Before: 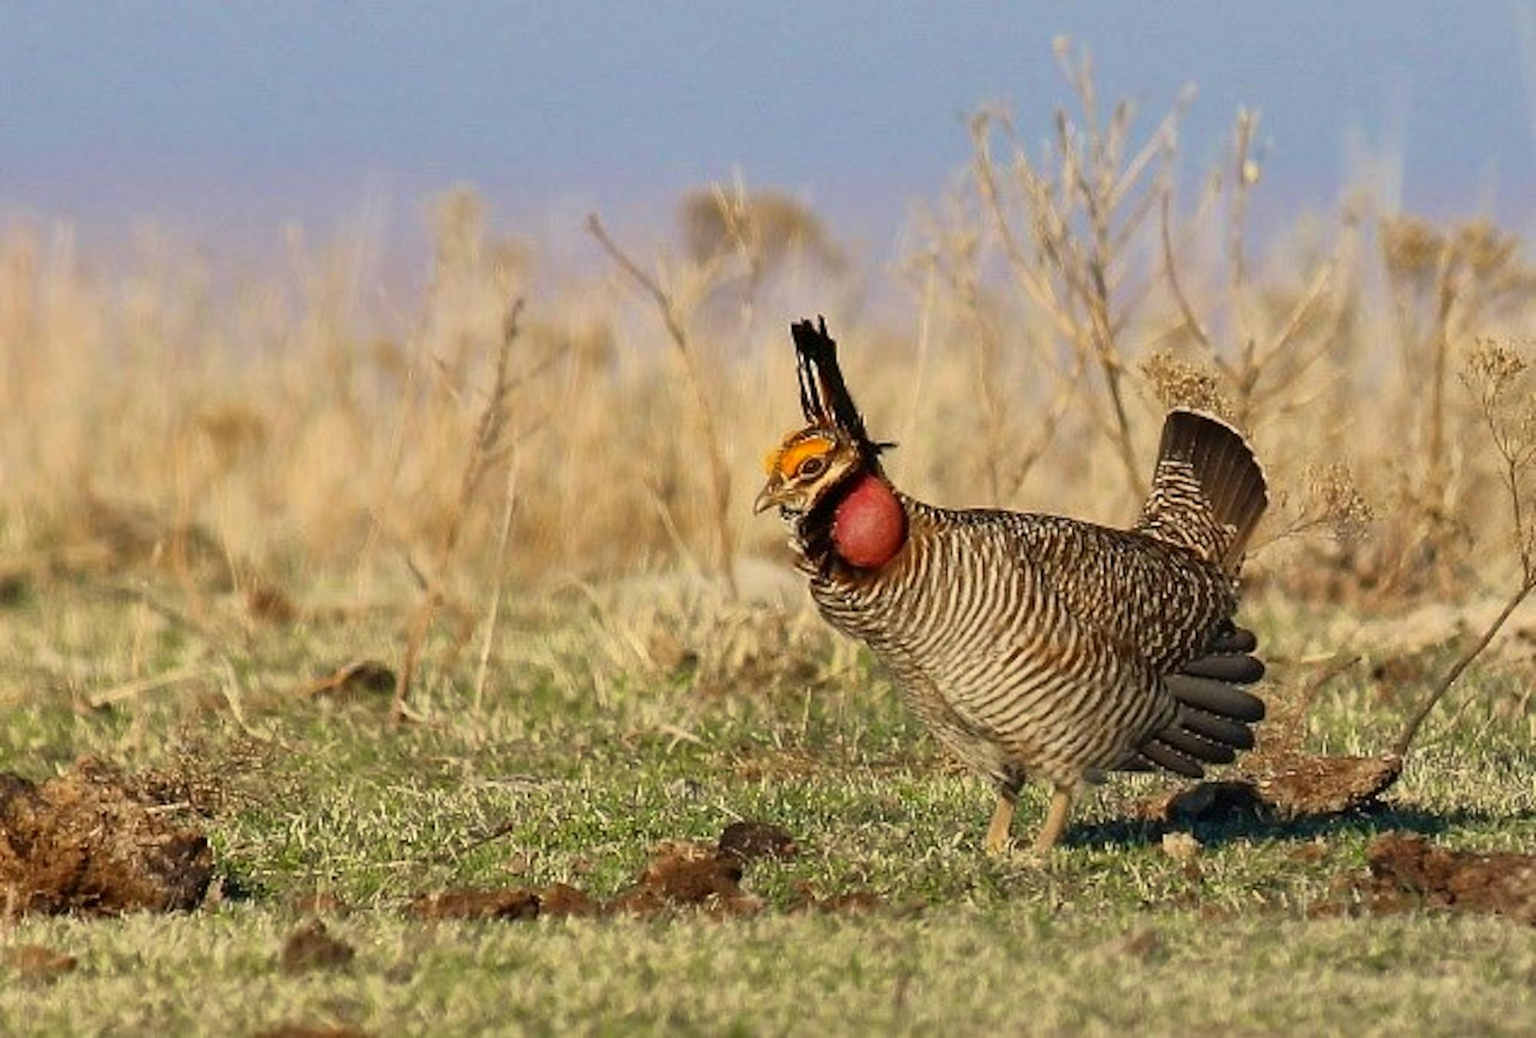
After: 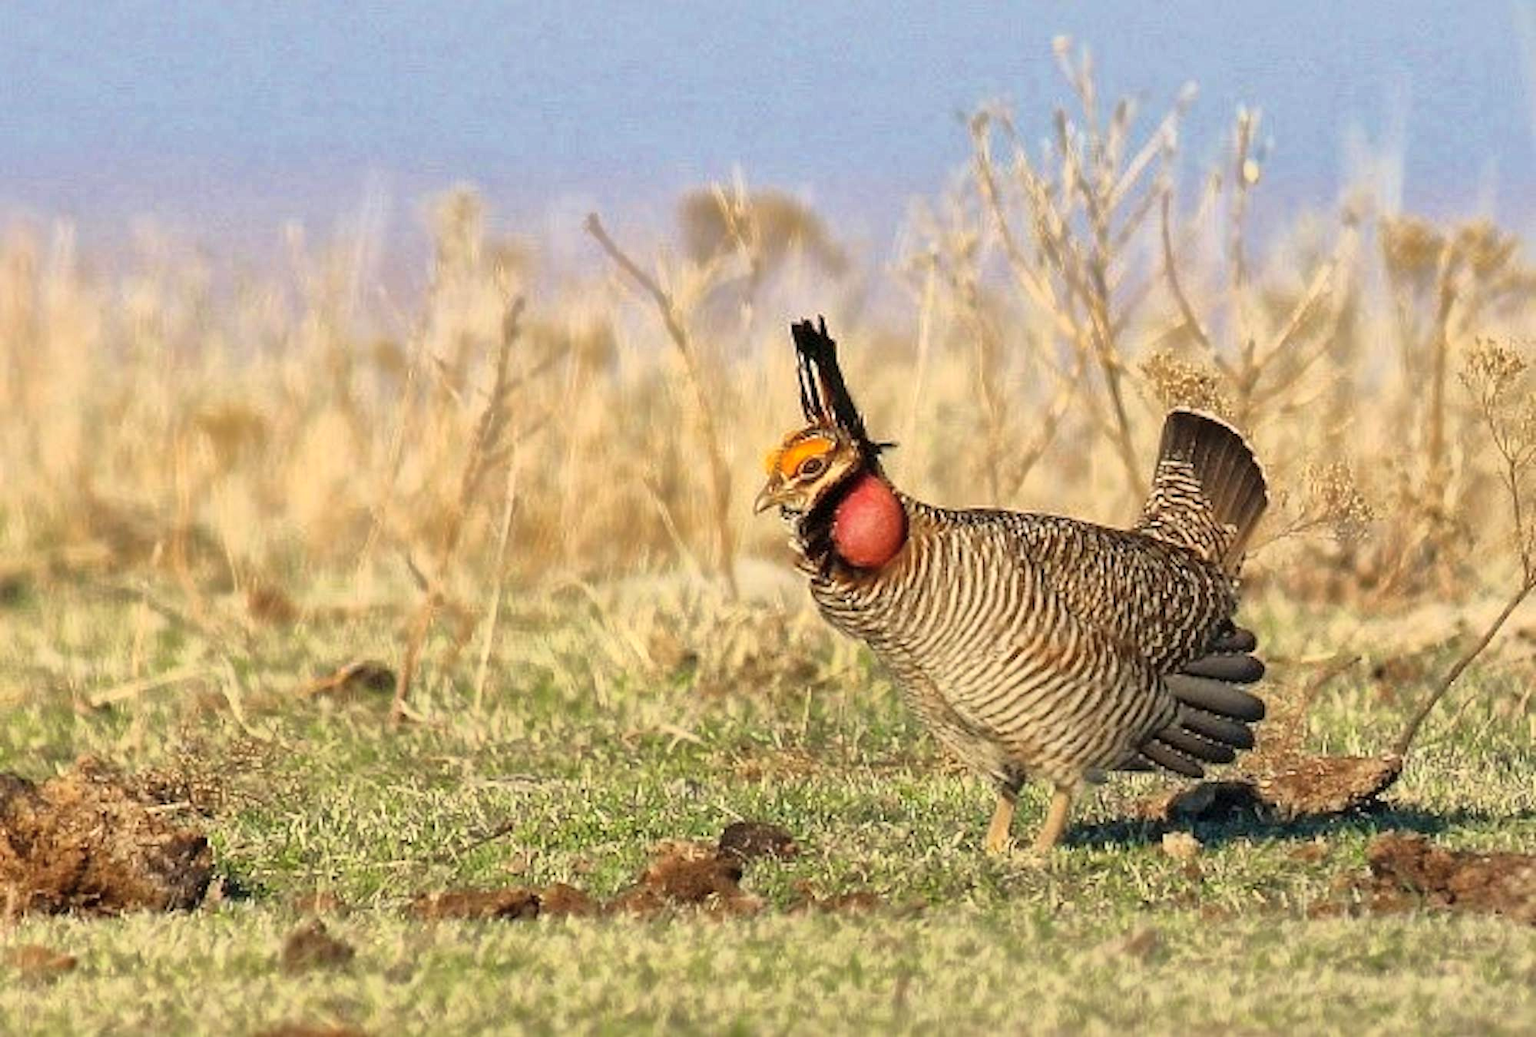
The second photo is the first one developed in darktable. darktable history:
global tonemap: drago (1, 100), detail 1
exposure: black level correction 0, exposure 0.4 EV, compensate exposure bias true, compensate highlight preservation false
